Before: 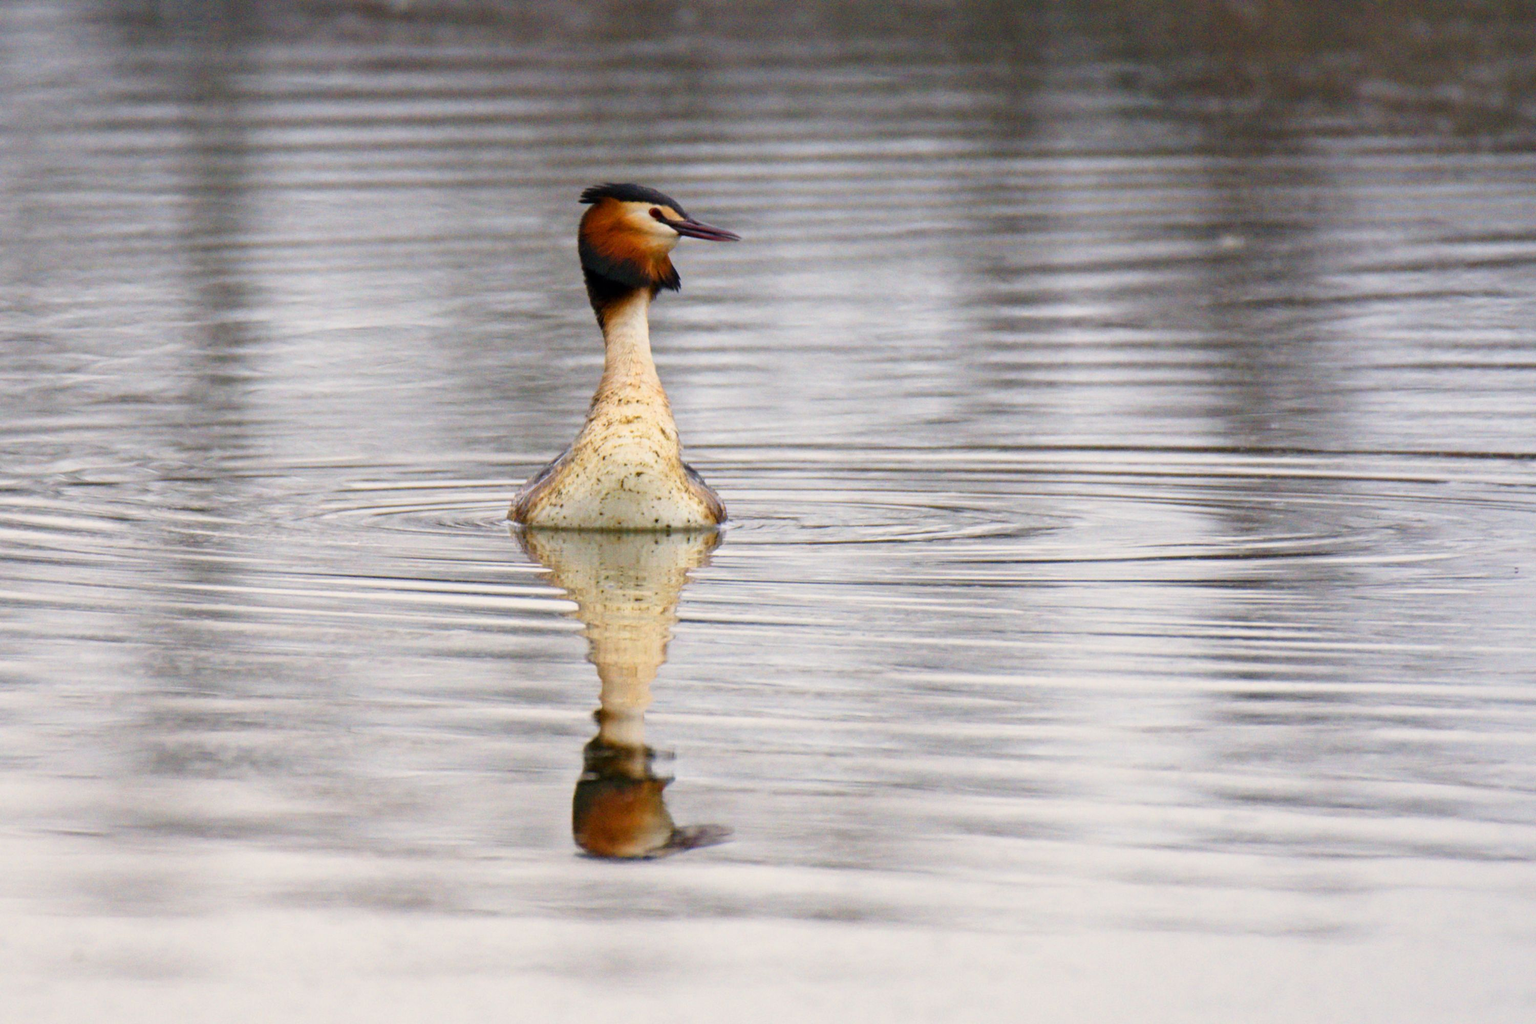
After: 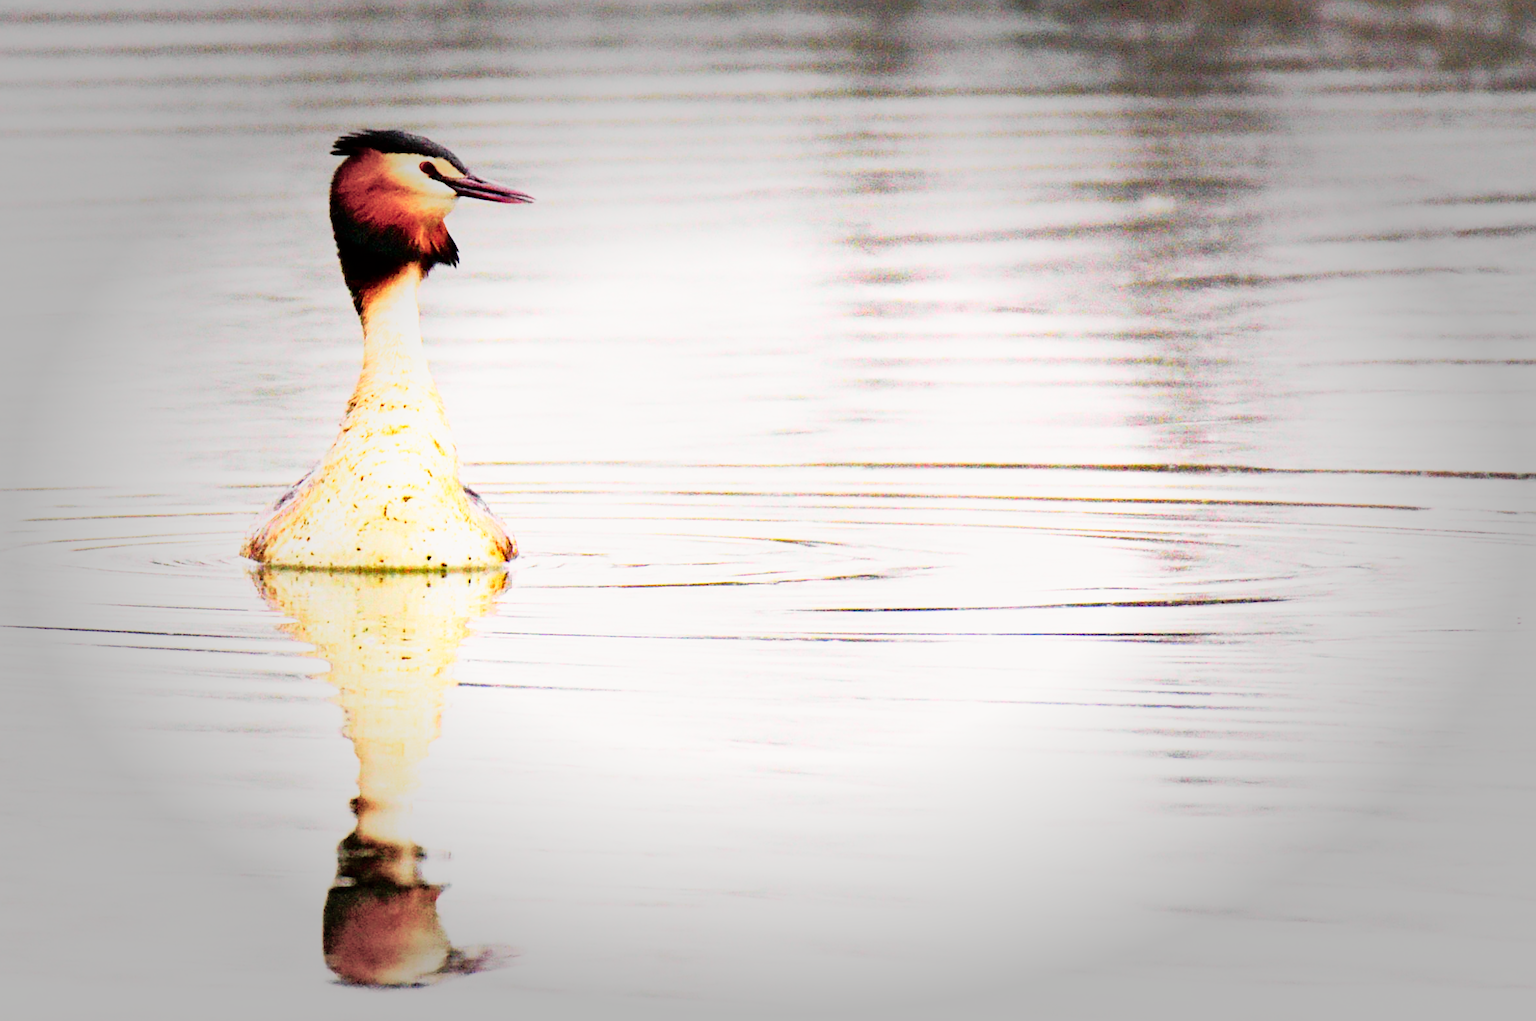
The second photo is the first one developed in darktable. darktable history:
exposure: exposure 0.236 EV, compensate highlight preservation false
base curve: curves: ch0 [(0, 0) (0.007, 0.004) (0.027, 0.03) (0.046, 0.07) (0.207, 0.54) (0.442, 0.872) (0.673, 0.972) (1, 1)], preserve colors none
tone curve: curves: ch0 [(0, 0) (0.062, 0.023) (0.168, 0.142) (0.359, 0.44) (0.469, 0.544) (0.634, 0.722) (0.839, 0.909) (0.998, 0.978)]; ch1 [(0, 0) (0.437, 0.453) (0.472, 0.47) (0.502, 0.504) (0.527, 0.546) (0.568, 0.619) (0.608, 0.665) (0.669, 0.748) (0.859, 0.899) (1, 1)]; ch2 [(0, 0) (0.33, 0.301) (0.421, 0.443) (0.473, 0.501) (0.504, 0.504) (0.535, 0.564) (0.575, 0.625) (0.608, 0.676) (1, 1)], color space Lab, independent channels, preserve colors none
crop and rotate: left 20.74%, top 7.912%, right 0.375%, bottom 13.378%
sharpen: amount 0.6
vignetting: fall-off start 48.41%, automatic ratio true, width/height ratio 1.29, unbound false
